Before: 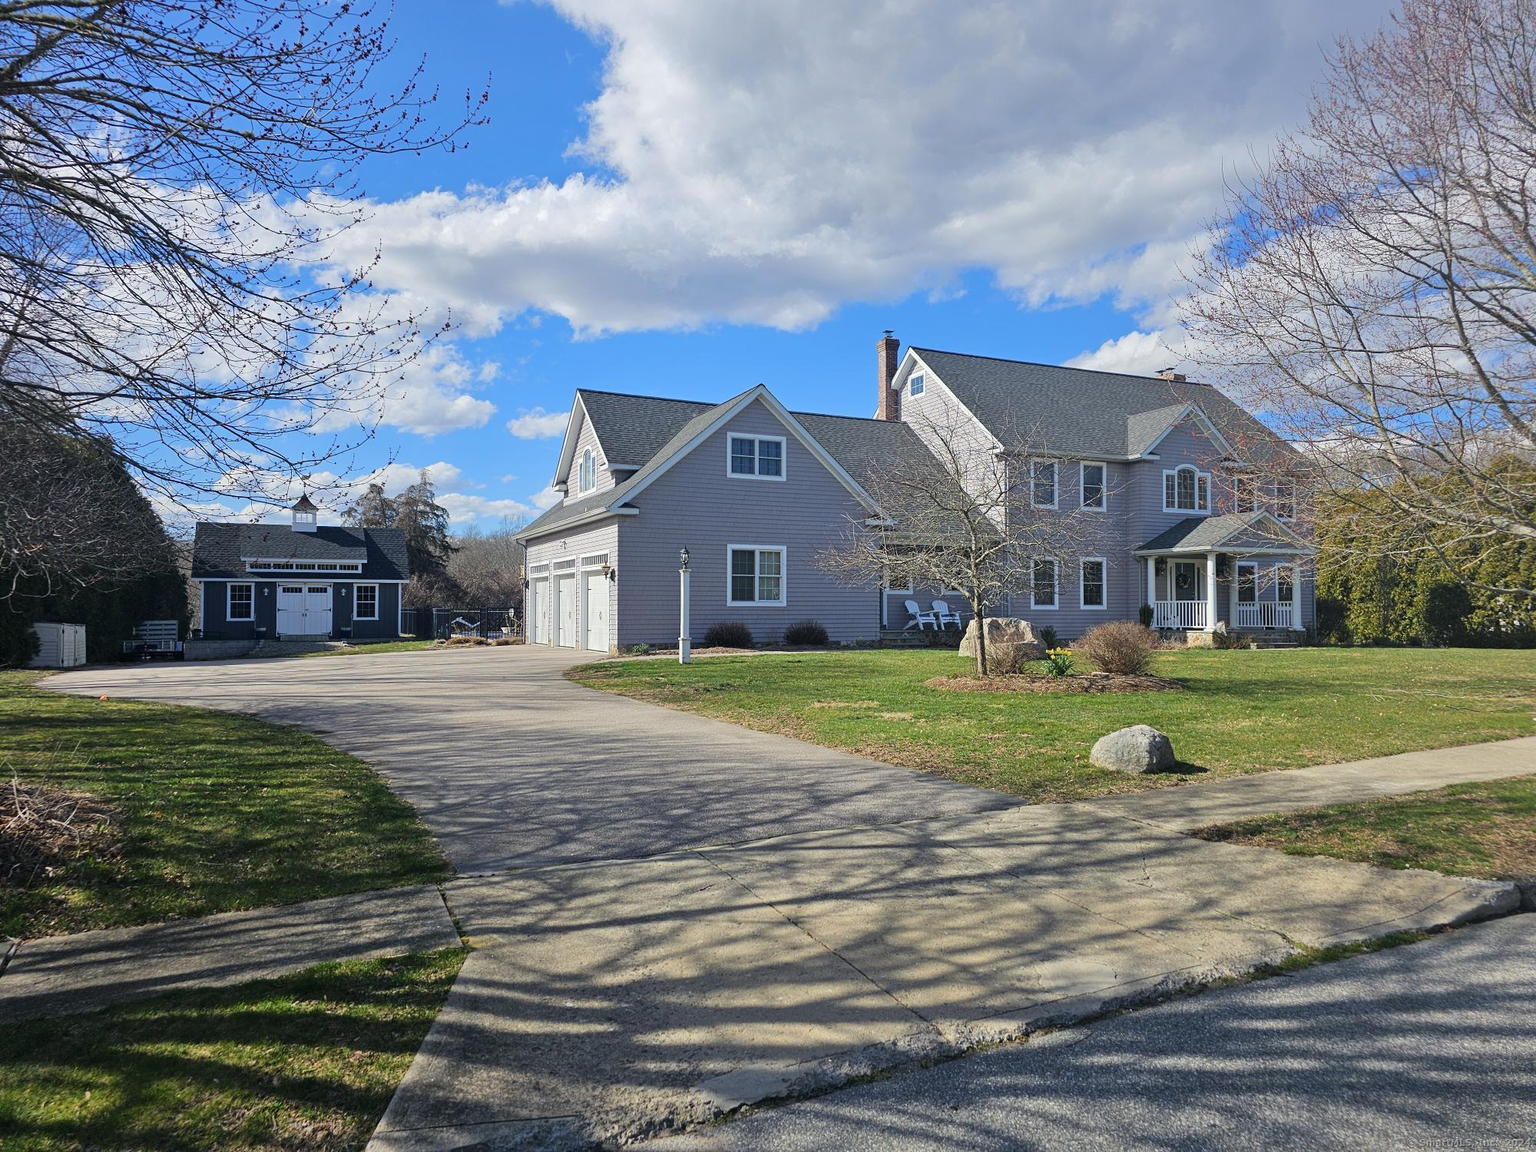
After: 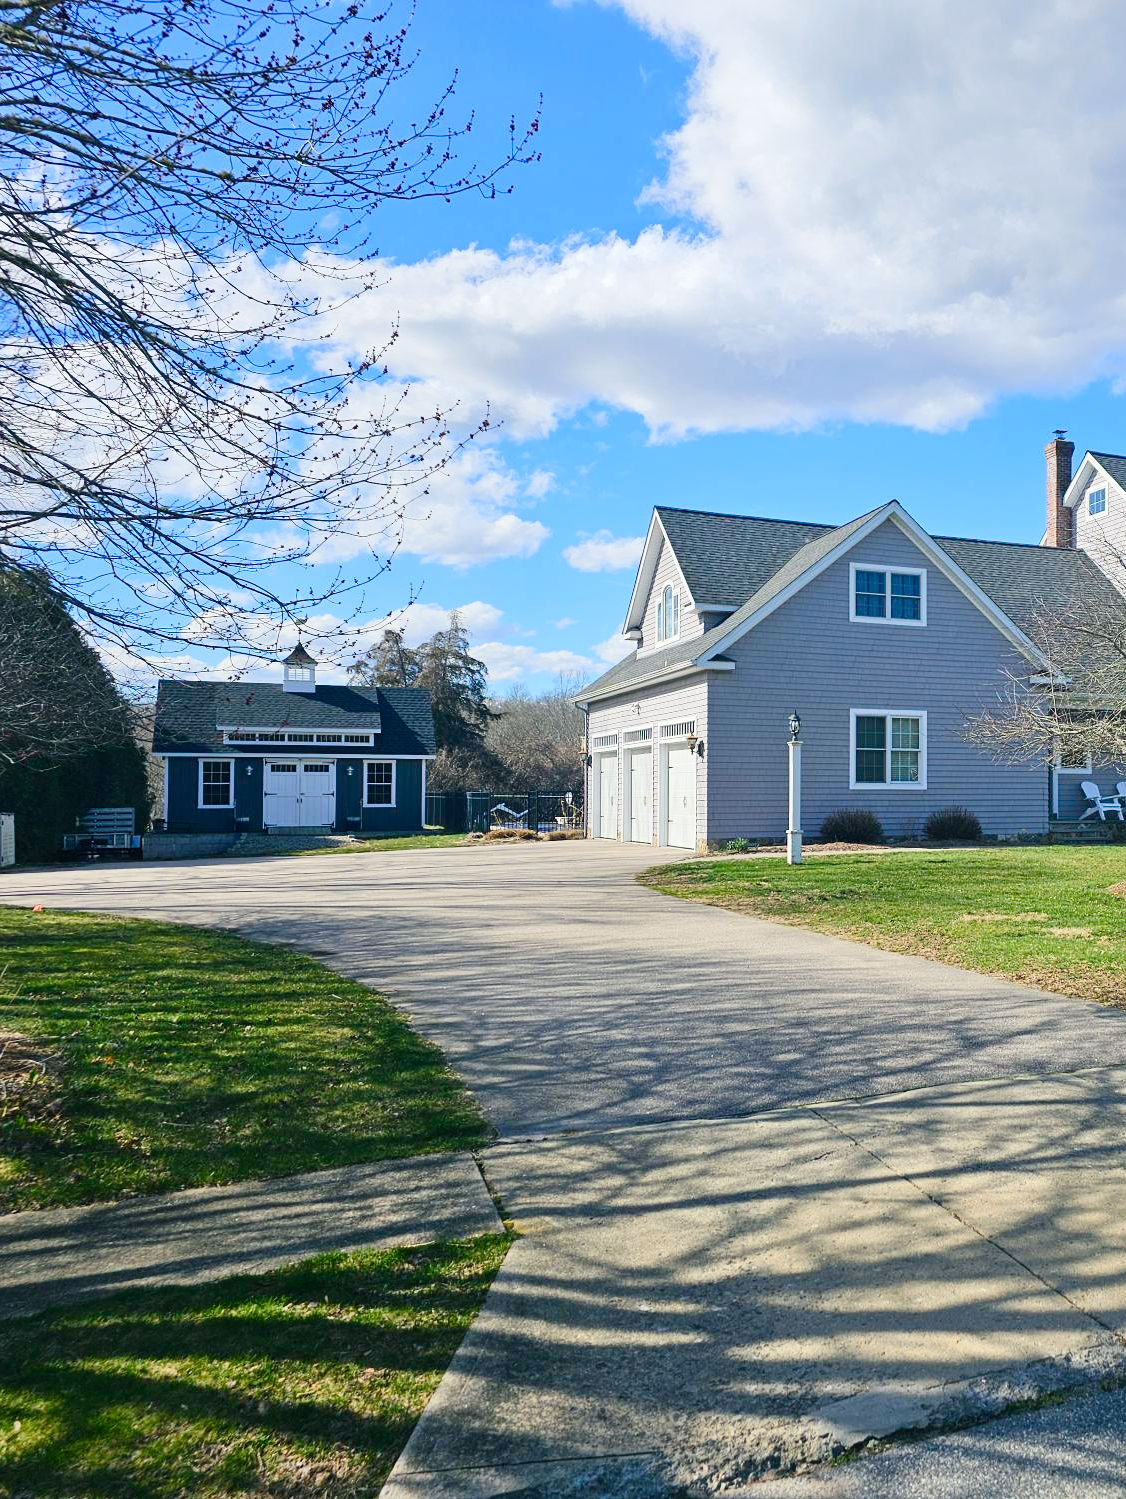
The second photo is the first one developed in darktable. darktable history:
color balance rgb: shadows lift › chroma 2.749%, shadows lift › hue 192.2°, power › hue 62.15°, perceptual saturation grading › global saturation 20%, perceptual saturation grading › highlights -49.764%, perceptual saturation grading › shadows 25.534%, global vibrance 20%
vignetting: fall-off start 116.46%, fall-off radius 58.81%, brightness -0.288
crop: left 4.9%, right 38.788%
contrast brightness saturation: contrast 0.2, brightness 0.141, saturation 0.141
